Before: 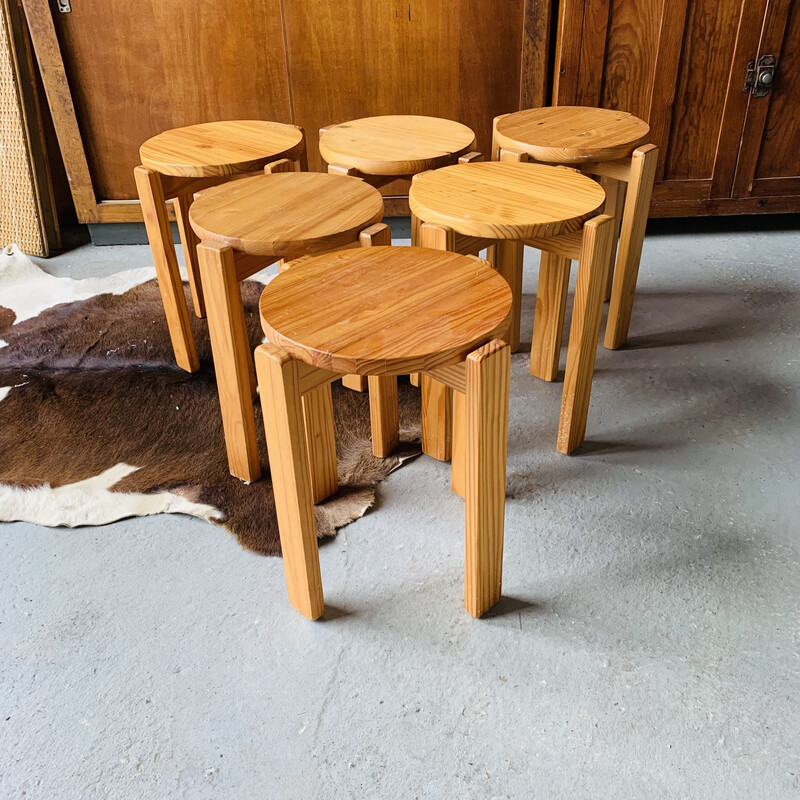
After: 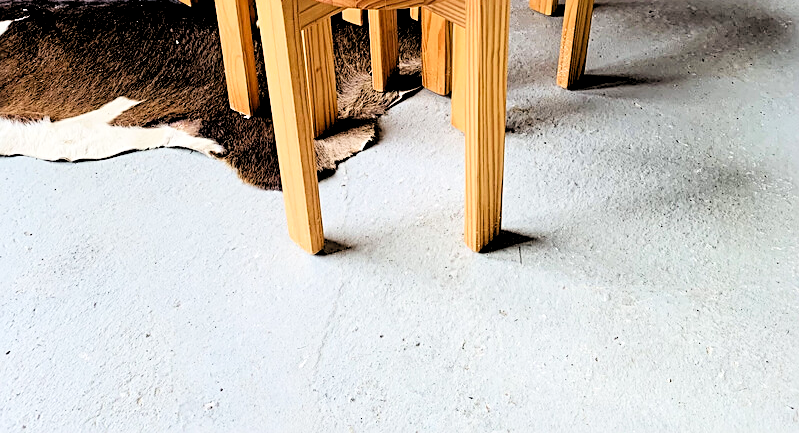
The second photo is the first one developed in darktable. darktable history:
sharpen: on, module defaults
filmic rgb: black relative exposure -5.12 EV, white relative exposure 3.99 EV, hardness 2.89, contrast 1.503
contrast equalizer: octaves 7, y [[0.5, 0.502, 0.506, 0.511, 0.52, 0.537], [0.5 ×6], [0.505, 0.509, 0.518, 0.534, 0.553, 0.561], [0 ×6], [0 ×6]]
crop and rotate: top 45.805%, right 0.093%
levels: levels [0.044, 0.416, 0.908]
